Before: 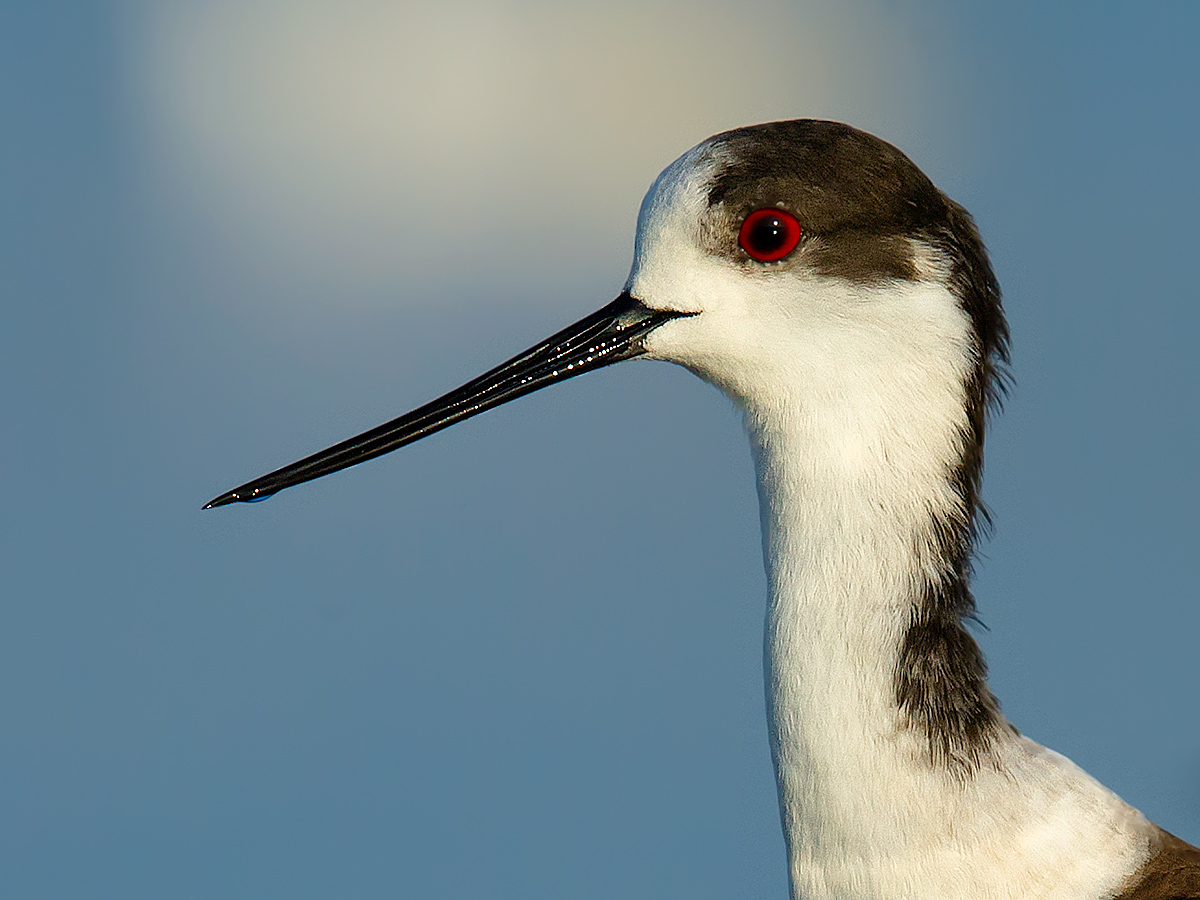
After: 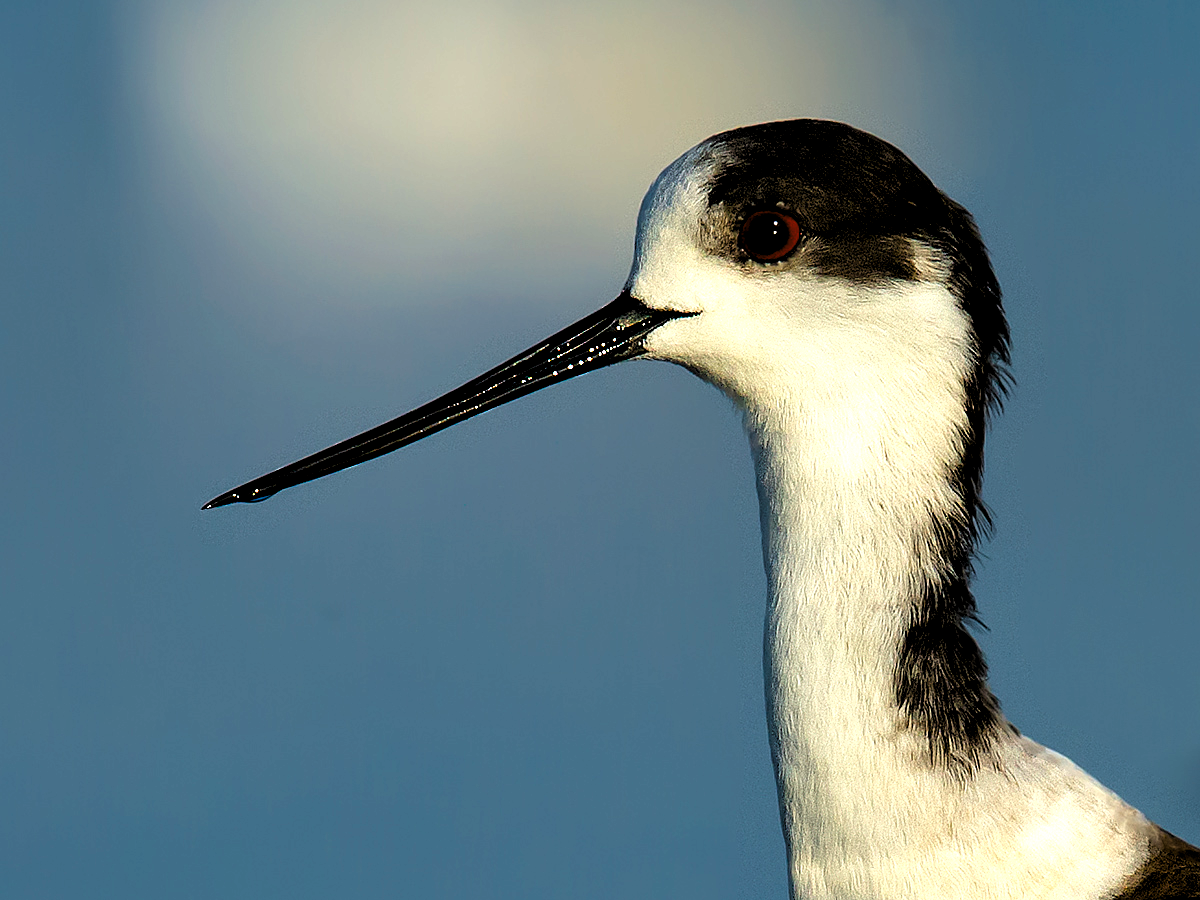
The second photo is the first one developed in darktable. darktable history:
local contrast: mode bilateral grid, contrast 20, coarseness 49, detail 119%, midtone range 0.2
color balance rgb: perceptual saturation grading › global saturation 19.884%, global vibrance 20%
levels: levels [0.182, 0.542, 0.902]
